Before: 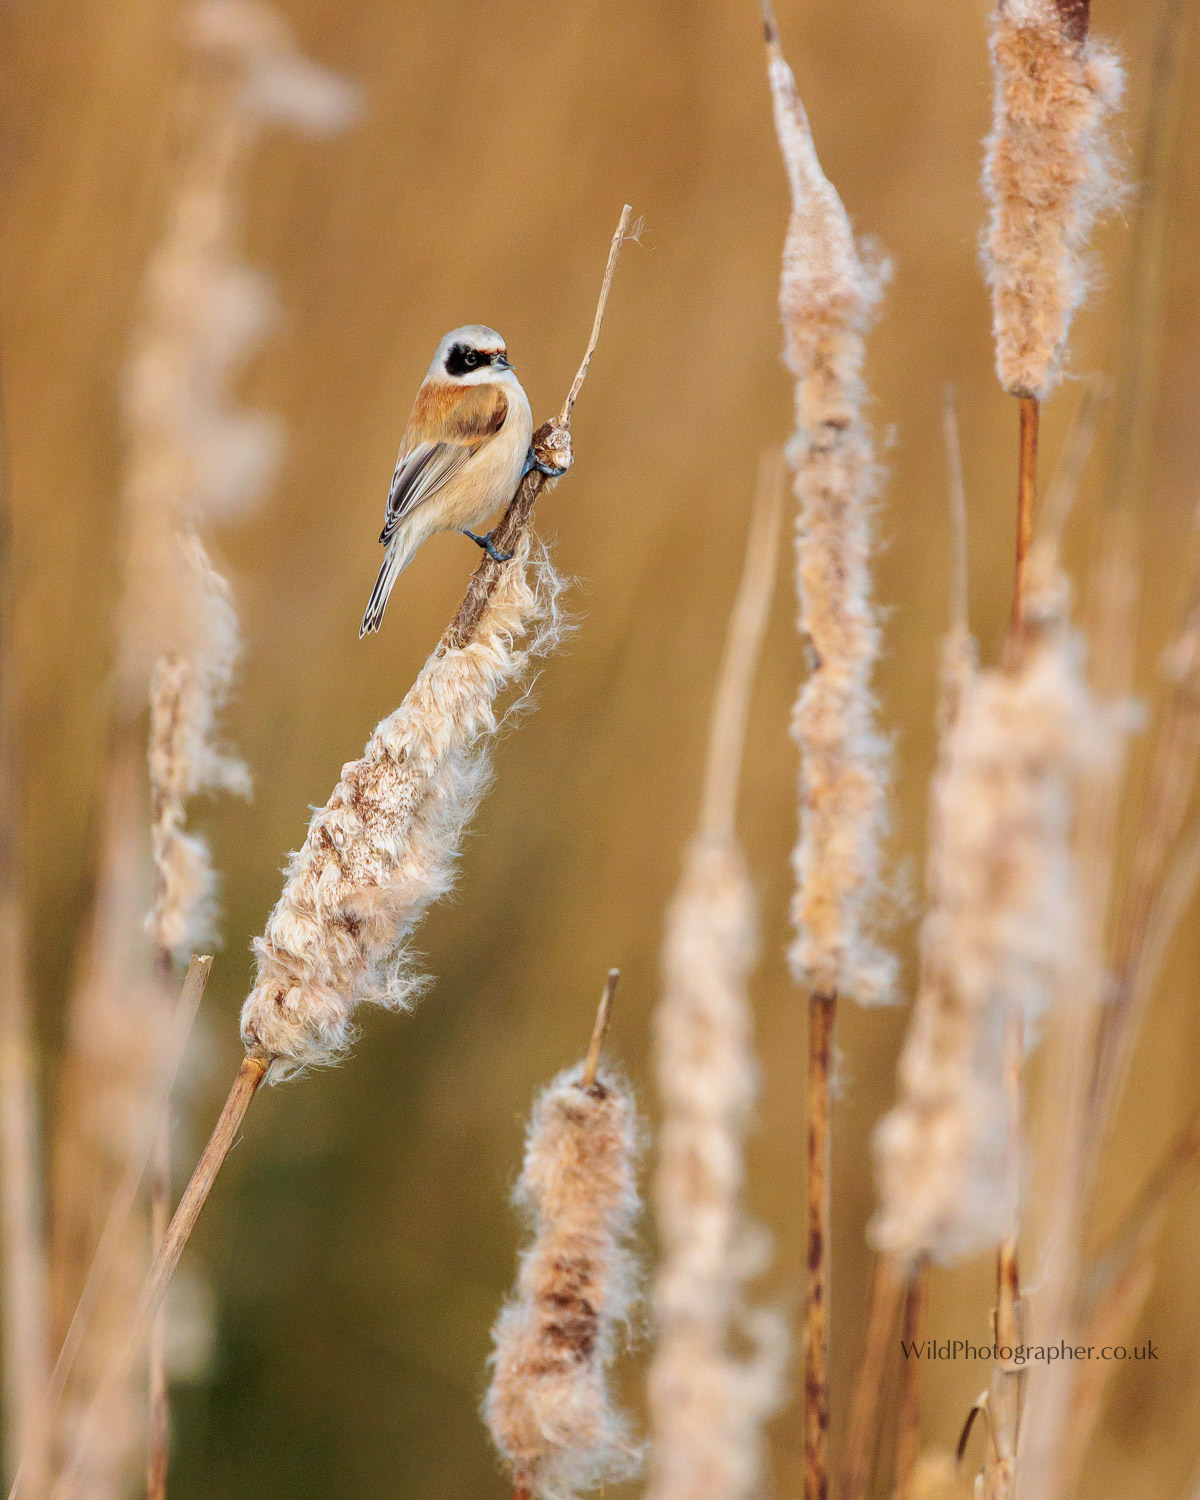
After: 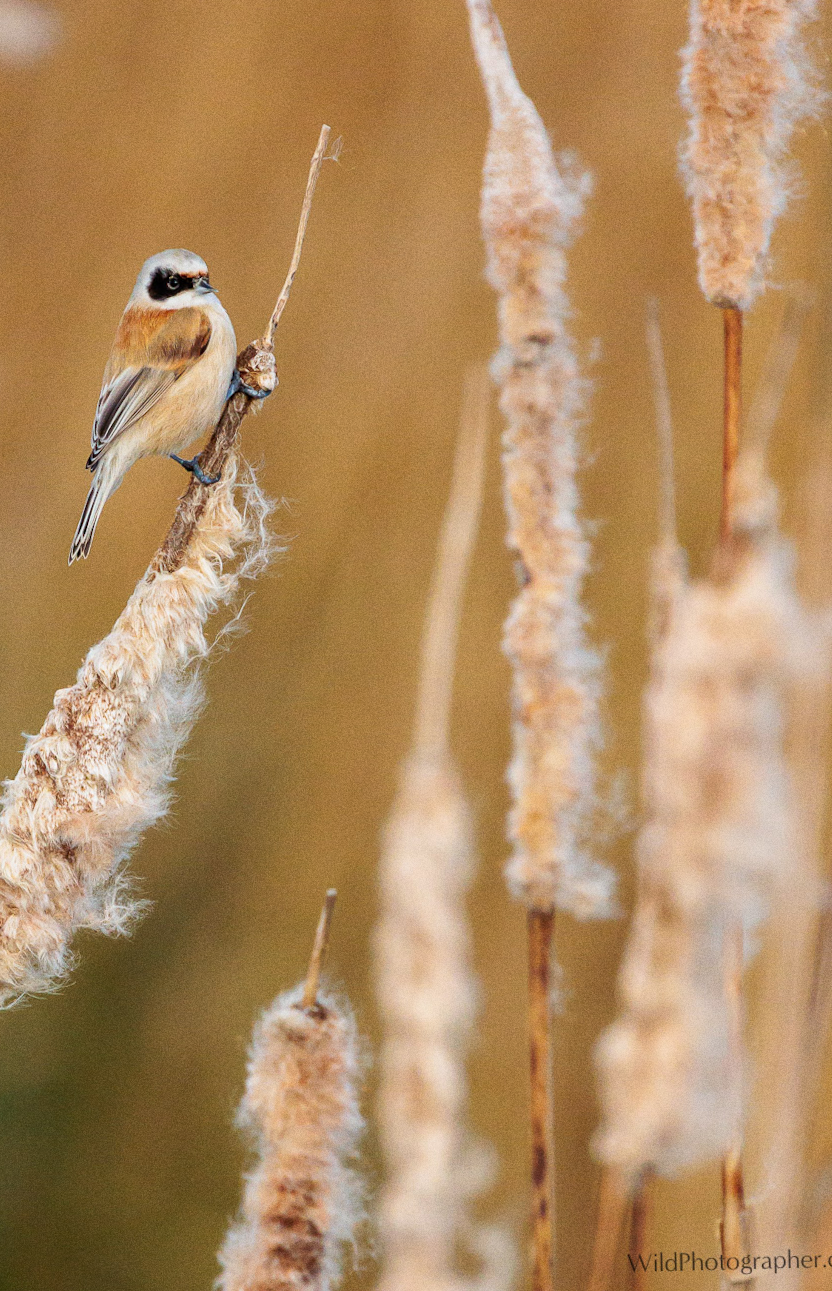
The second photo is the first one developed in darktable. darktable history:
rotate and perspective: rotation -1.42°, crop left 0.016, crop right 0.984, crop top 0.035, crop bottom 0.965
grain: coarseness 0.09 ISO
crop and rotate: left 24.034%, top 2.838%, right 6.406%, bottom 6.299%
